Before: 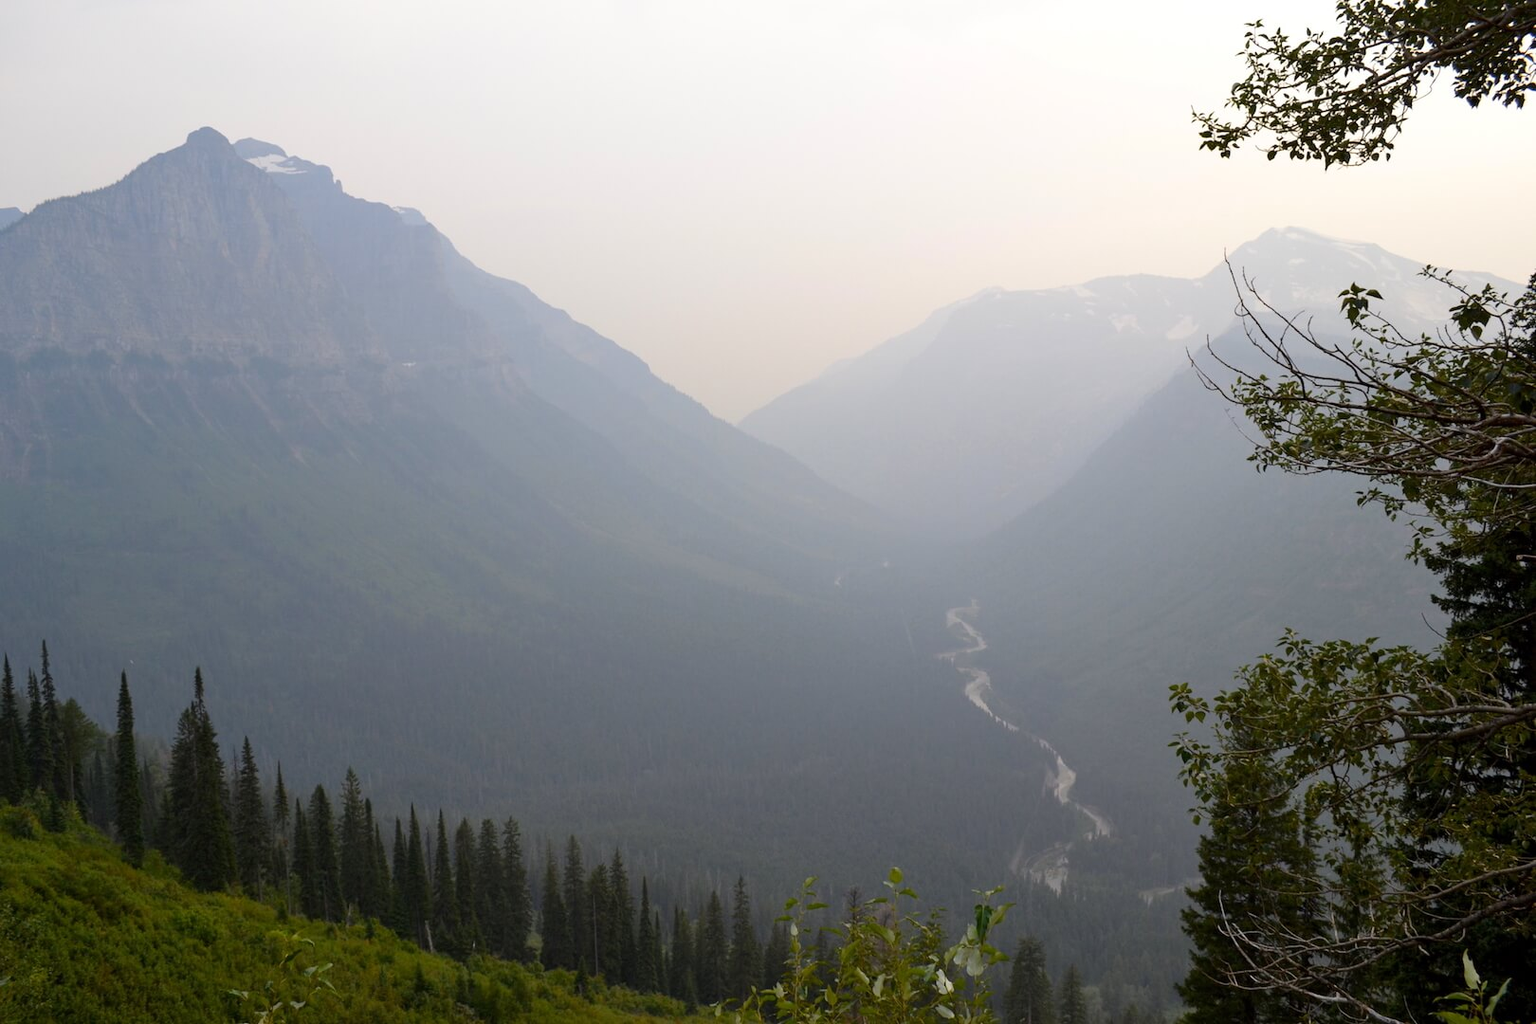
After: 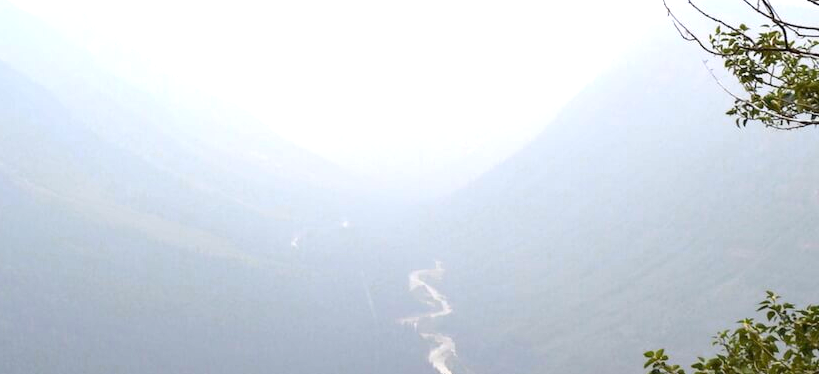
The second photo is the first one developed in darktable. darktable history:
color zones: curves: ch0 [(0.068, 0.464) (0.25, 0.5) (0.48, 0.508) (0.75, 0.536) (0.886, 0.476) (0.967, 0.456)]; ch1 [(0.066, 0.456) (0.25, 0.5) (0.616, 0.508) (0.746, 0.56) (0.934, 0.444)], mix 23.73%
crop: left 36.419%, top 34.407%, right 13.021%, bottom 30.944%
exposure: black level correction 0, exposure 1.287 EV, compensate highlight preservation false
